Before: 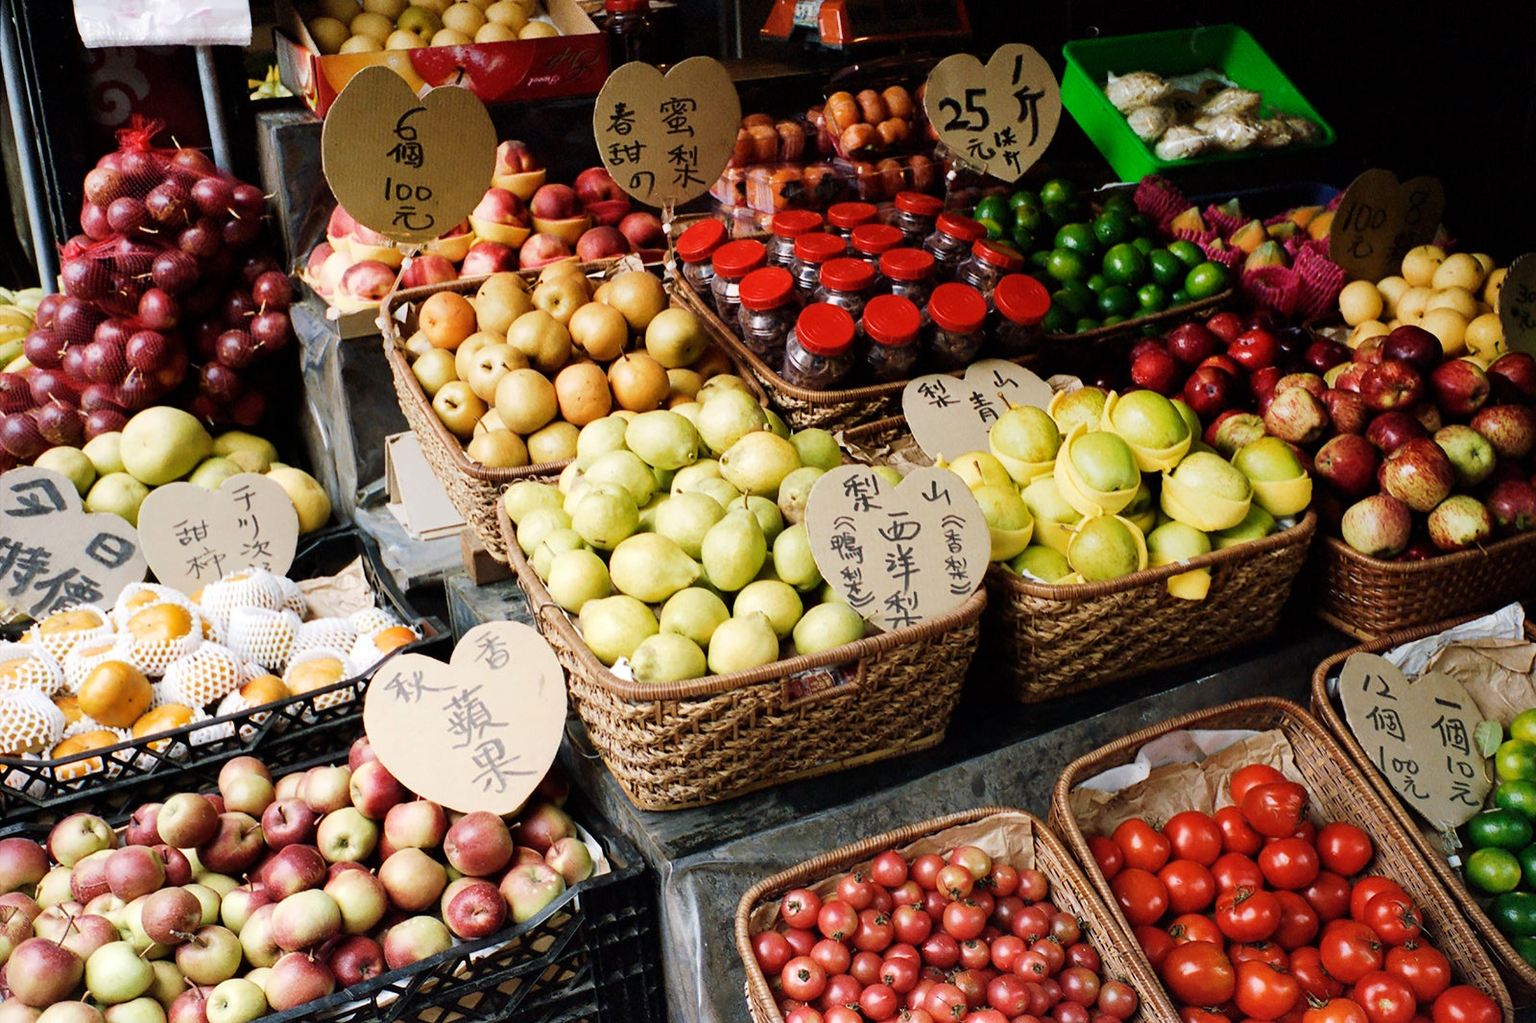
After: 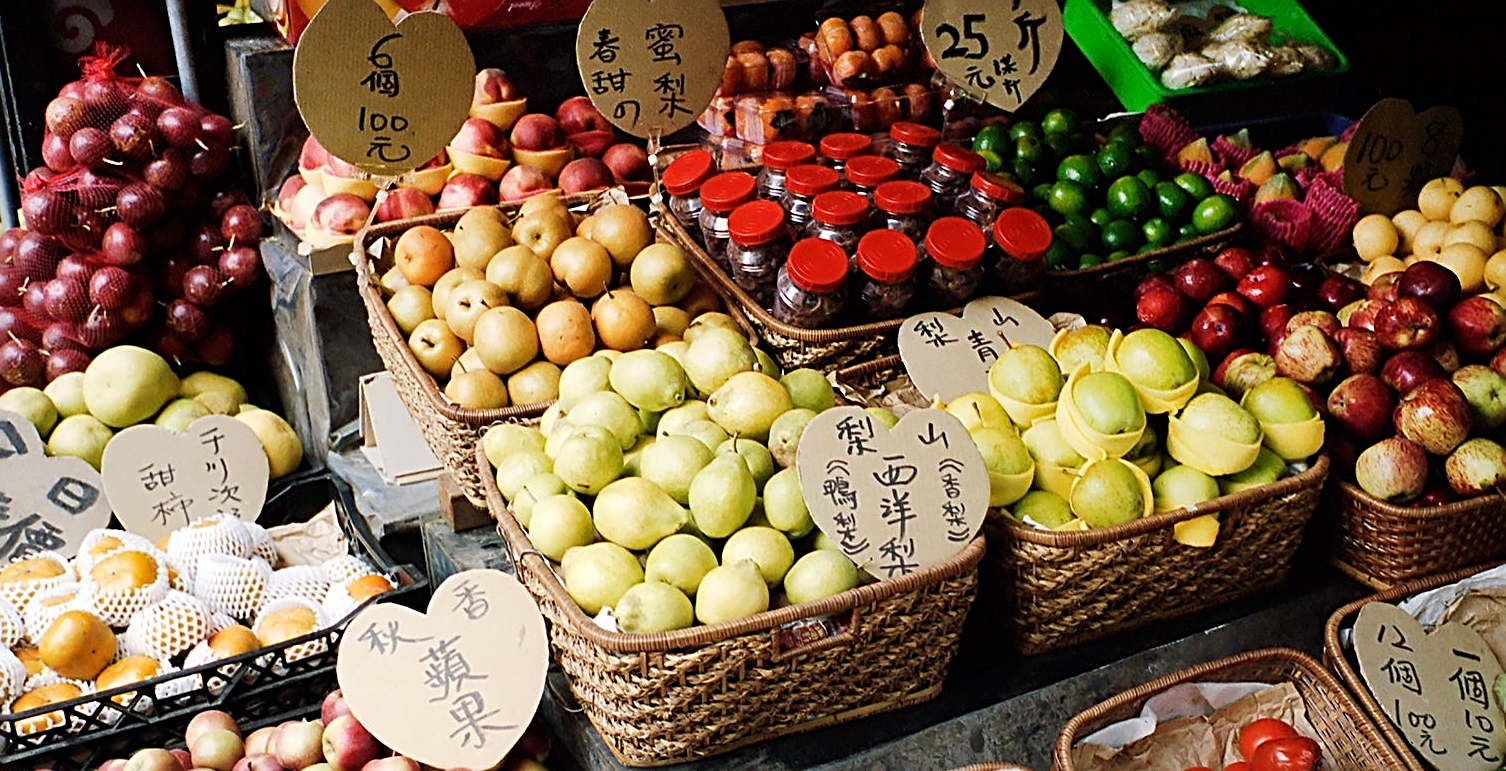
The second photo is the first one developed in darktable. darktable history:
crop: left 2.664%, top 7.319%, right 3.208%, bottom 20.352%
sharpen: radius 2.615, amount 0.698
